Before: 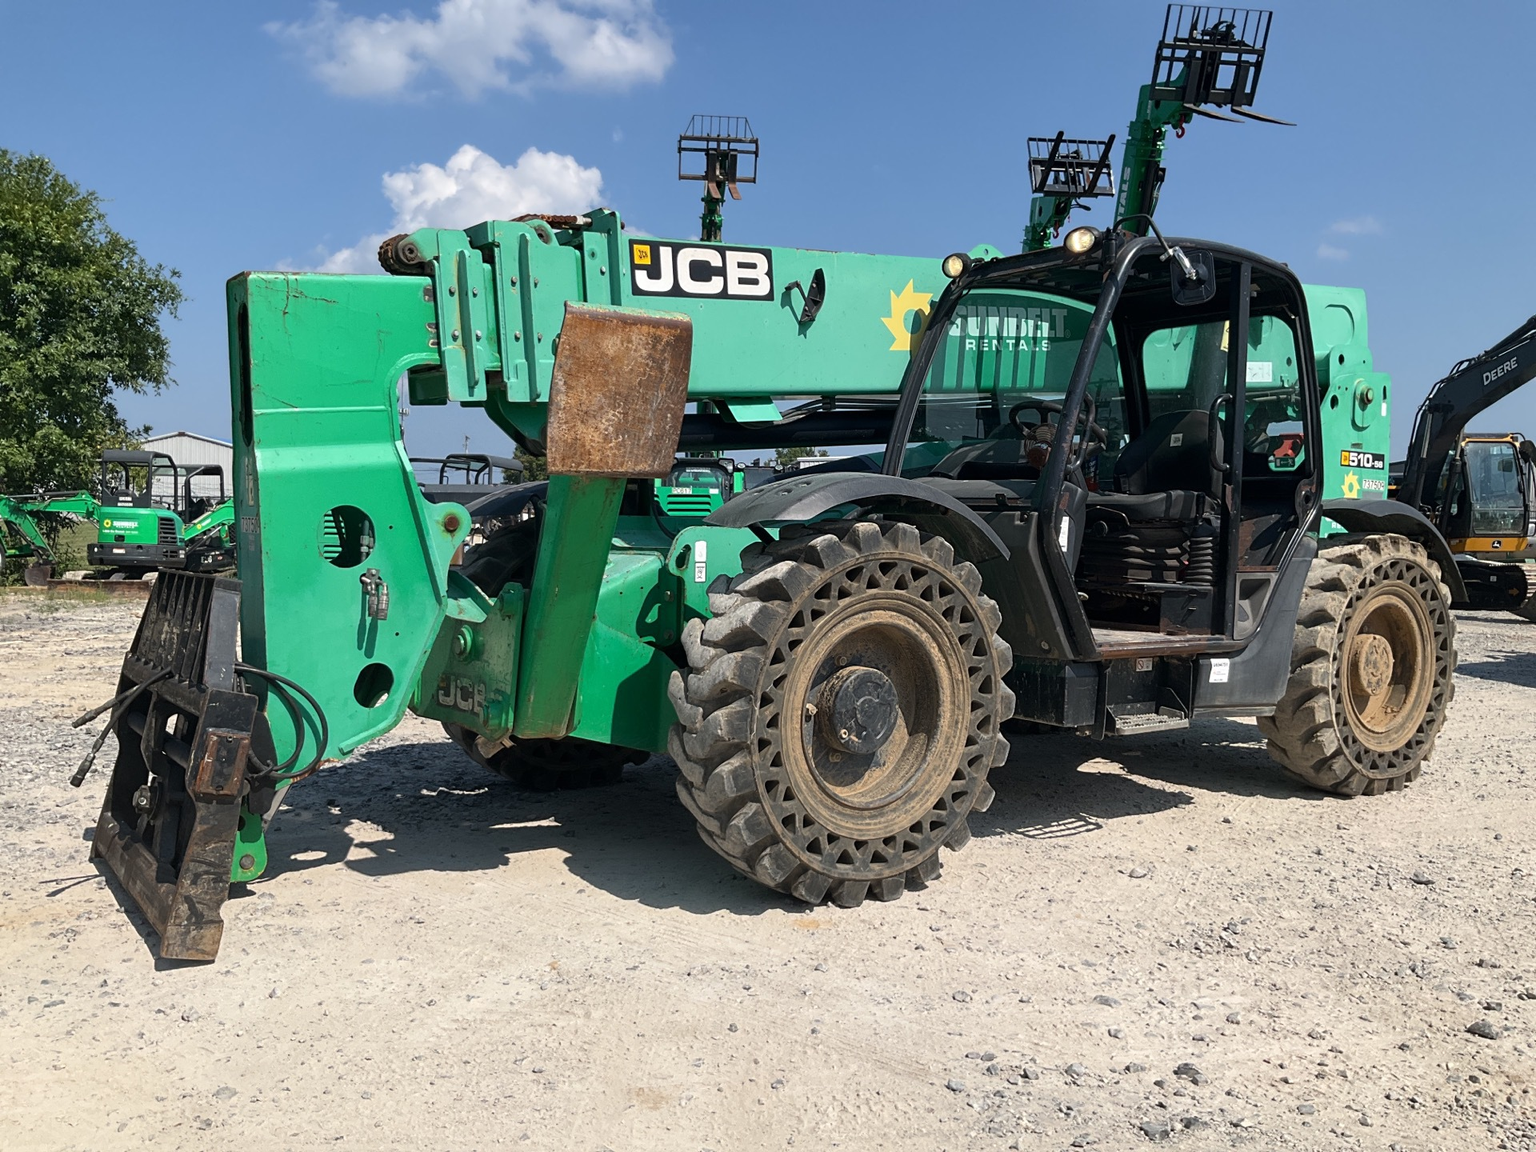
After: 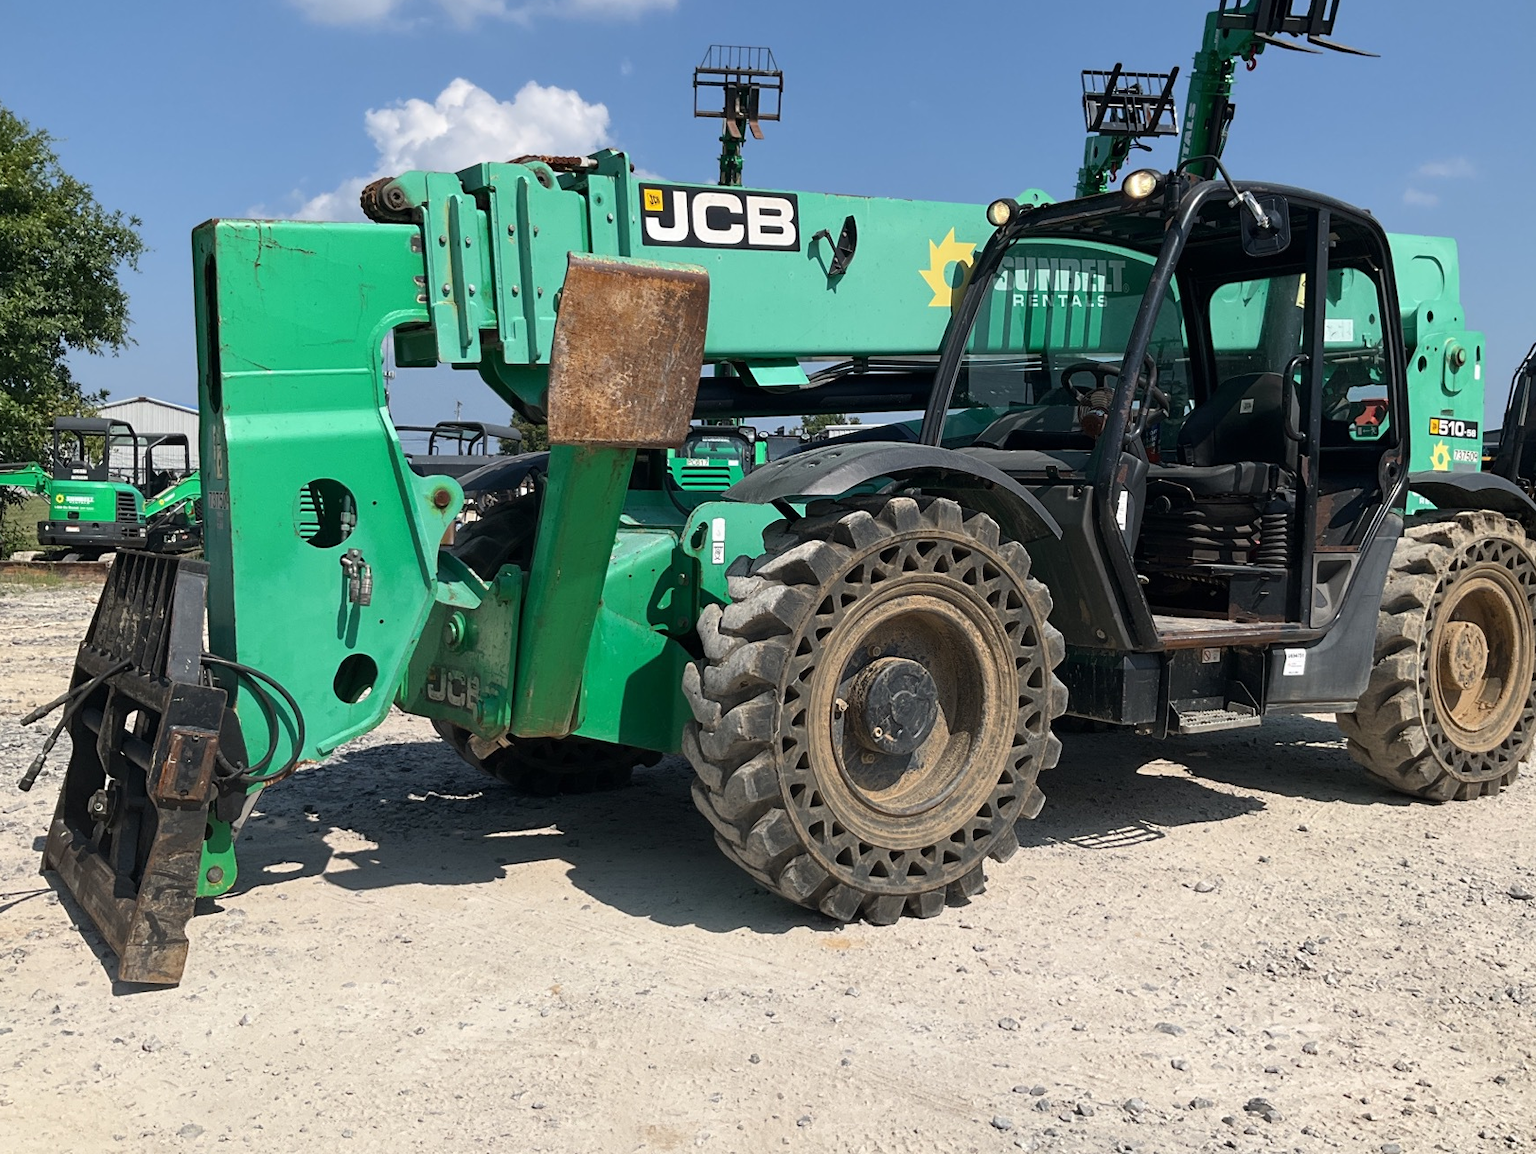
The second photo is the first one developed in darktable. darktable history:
crop: left 3.506%, top 6.46%, right 6.423%, bottom 3.224%
